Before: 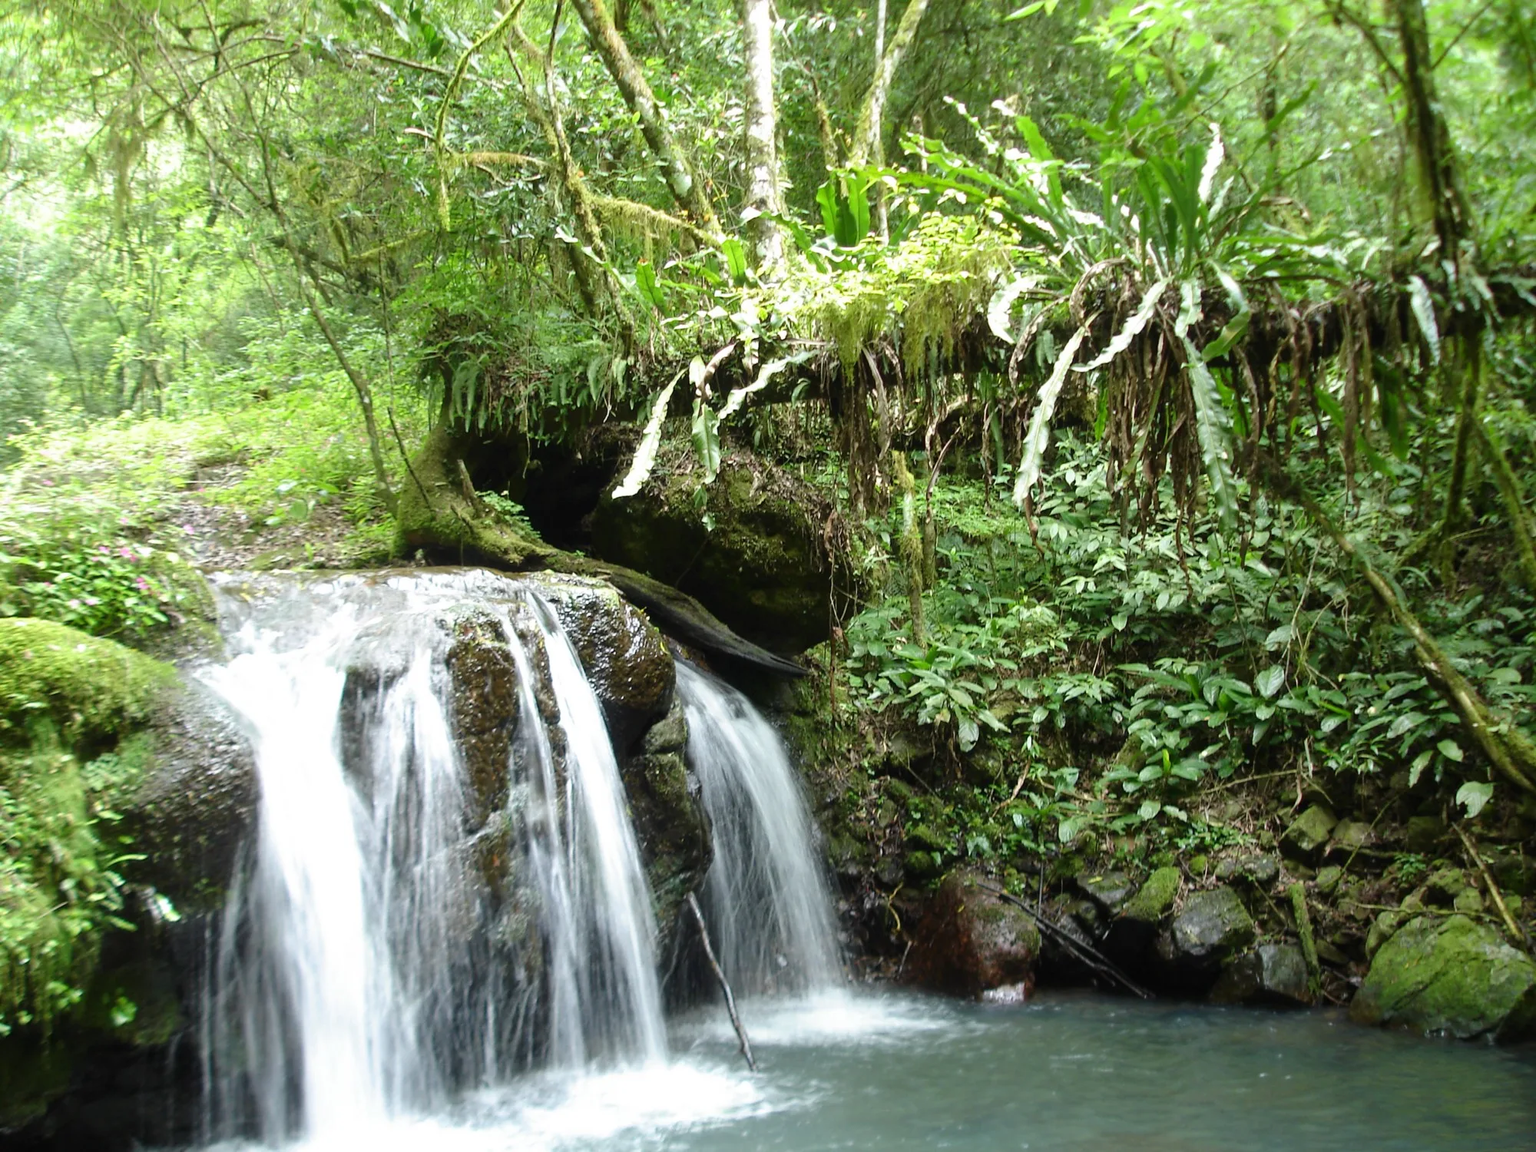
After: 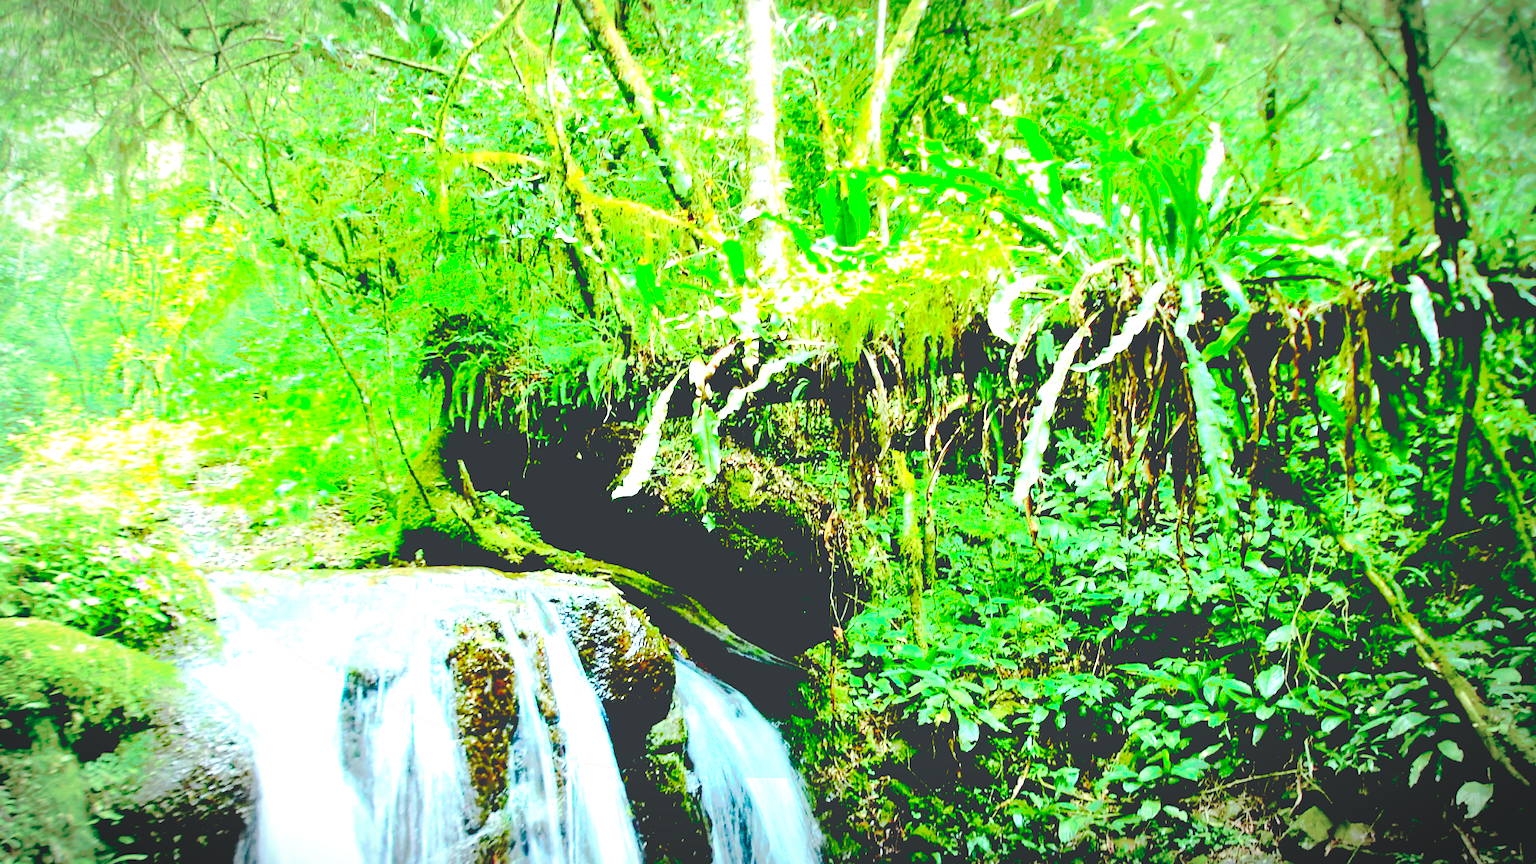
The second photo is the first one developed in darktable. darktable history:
crop: bottom 24.982%
exposure: black level correction -0.002, exposure 0.708 EV, compensate highlight preservation false
color correction: highlights a* -10.05, highlights b* -10.38
base curve: curves: ch0 [(0.065, 0.026) (0.236, 0.358) (0.53, 0.546) (0.777, 0.841) (0.924, 0.992)], preserve colors none
vignetting: brightness -0.575, automatic ratio true, unbound false
contrast brightness saturation: contrast 0.2, brightness 0.201, saturation 0.793
color balance rgb: shadows lift › chroma 1.043%, shadows lift › hue 242.06°, highlights gain › luminance 10.023%, linear chroma grading › global chroma 8.741%, perceptual saturation grading › global saturation -0.111%, perceptual saturation grading › highlights -17.561%, perceptual saturation grading › mid-tones 33%, perceptual saturation grading › shadows 50.341%, perceptual brilliance grading › highlights 13.703%, perceptual brilliance grading › mid-tones 8.752%, perceptual brilliance grading › shadows -17.38%, global vibrance 20%
